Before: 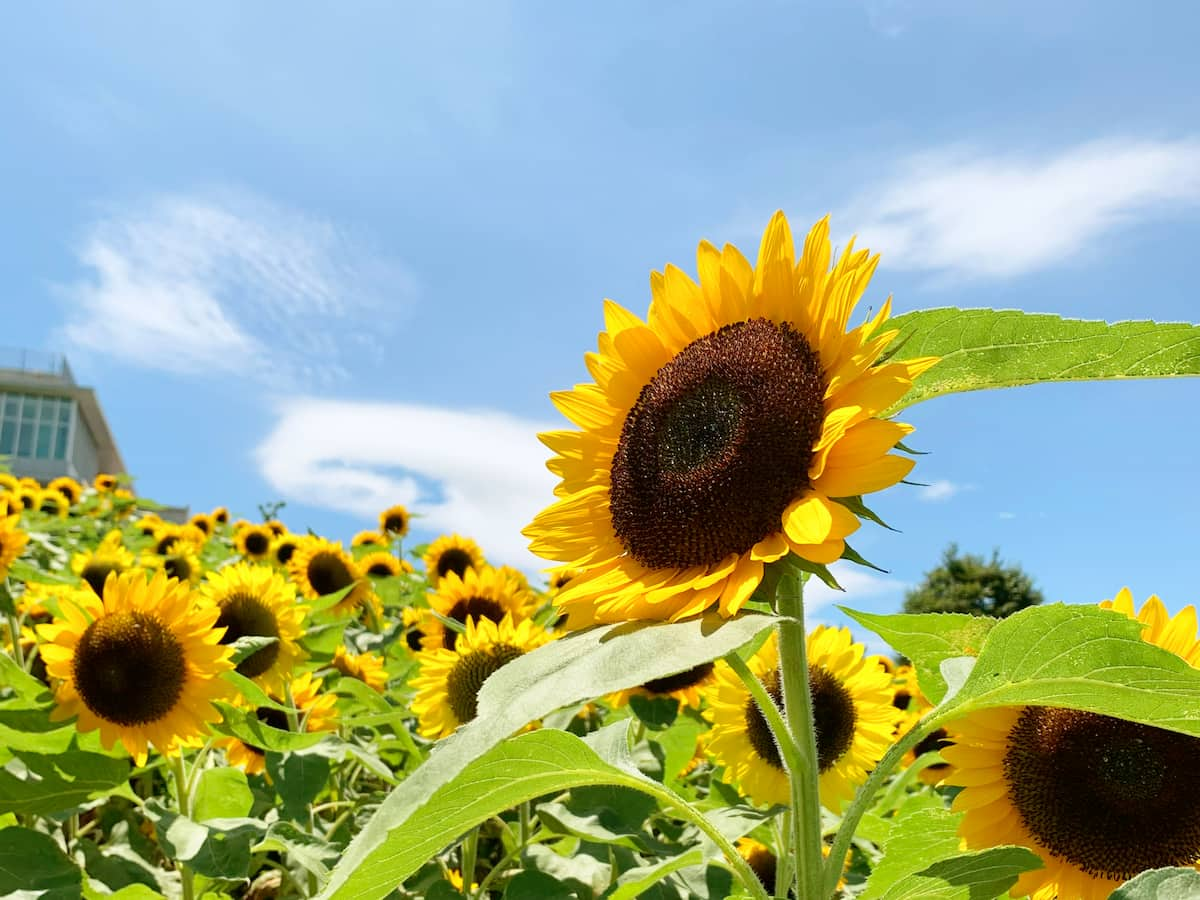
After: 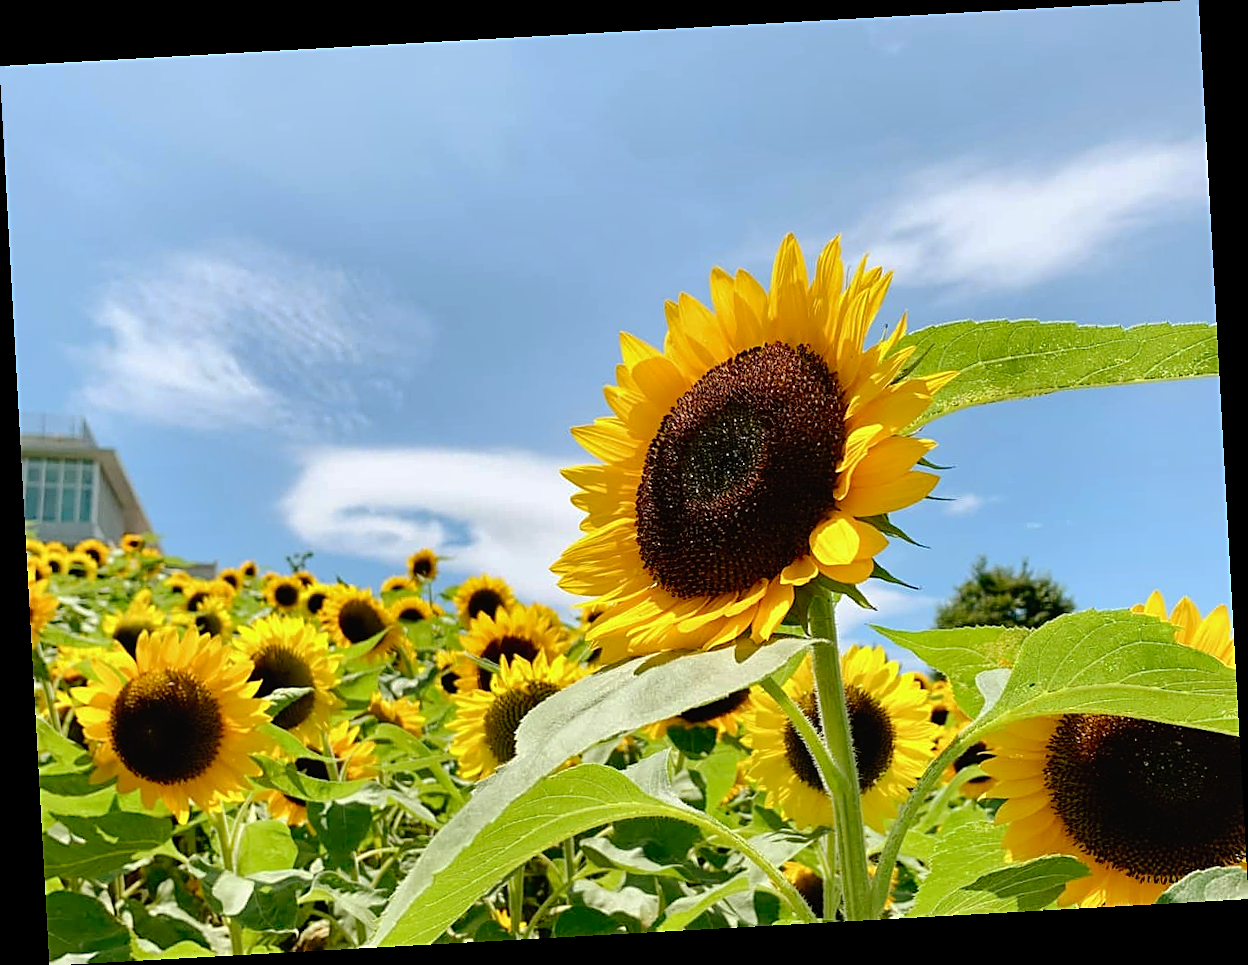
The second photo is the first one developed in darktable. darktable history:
tone curve: curves: ch0 [(0, 0) (0.003, 0.018) (0.011, 0.019) (0.025, 0.02) (0.044, 0.024) (0.069, 0.034) (0.1, 0.049) (0.136, 0.082) (0.177, 0.136) (0.224, 0.196) (0.277, 0.263) (0.335, 0.329) (0.399, 0.401) (0.468, 0.473) (0.543, 0.546) (0.623, 0.625) (0.709, 0.698) (0.801, 0.779) (0.898, 0.867) (1, 1)], preserve colors none
shadows and highlights: shadows 22.7, highlights -48.71, soften with gaussian
rotate and perspective: rotation -3.18°, automatic cropping off
sharpen: on, module defaults
